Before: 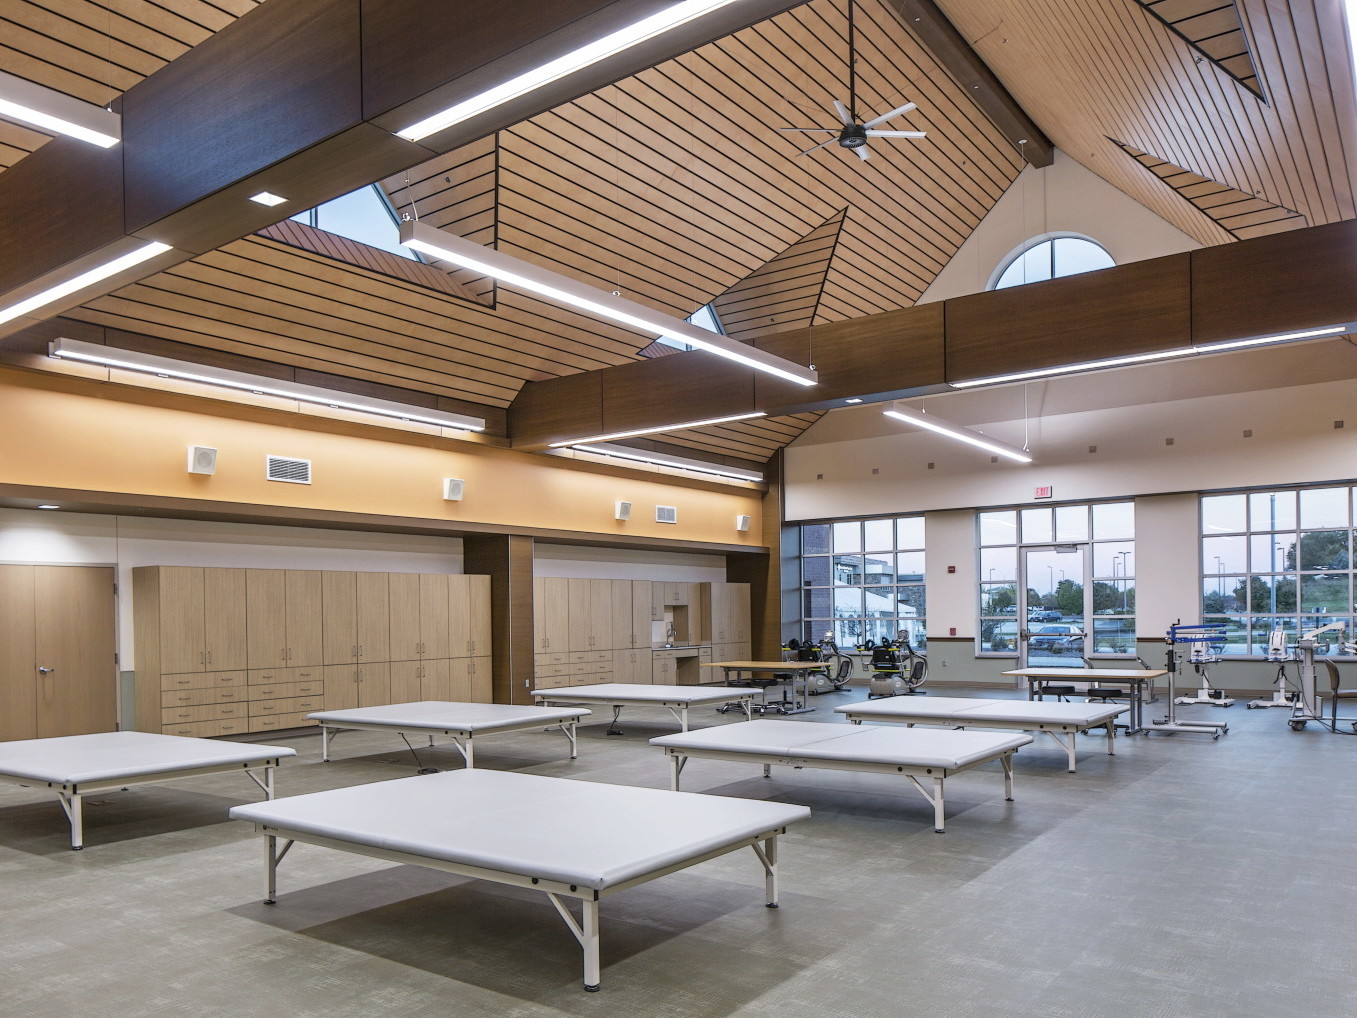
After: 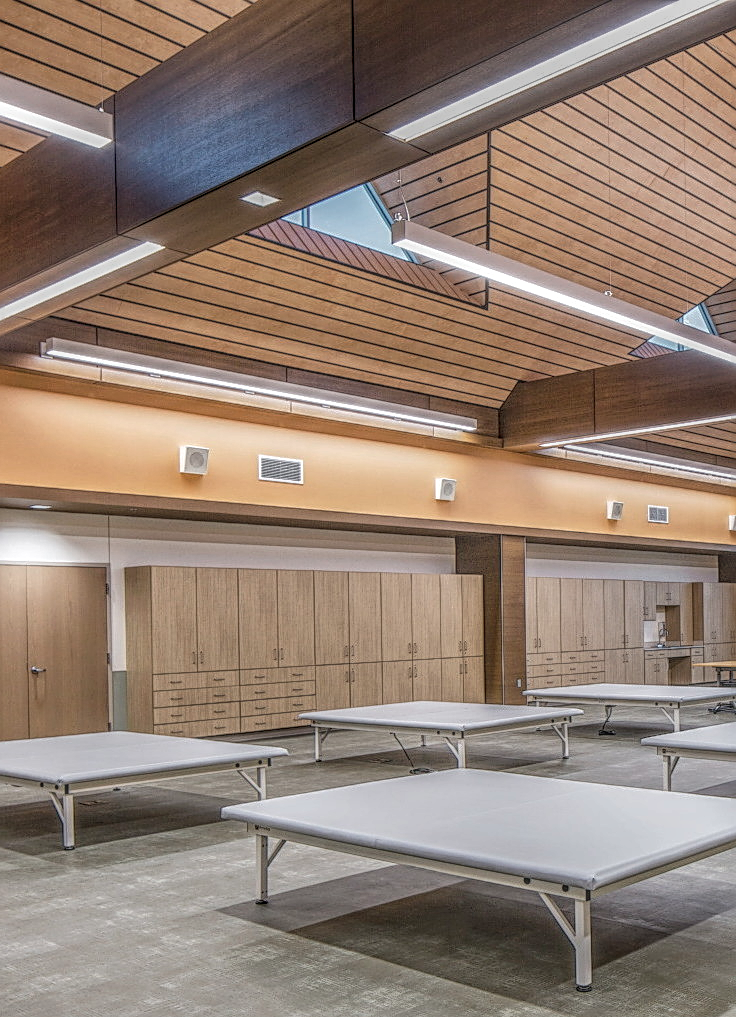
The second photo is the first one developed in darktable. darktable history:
crop: left 0.599%, right 45.158%, bottom 0.092%
sharpen: on, module defaults
local contrast: highlights 1%, shadows 3%, detail 201%, midtone range 0.248
contrast brightness saturation: saturation -0.154
